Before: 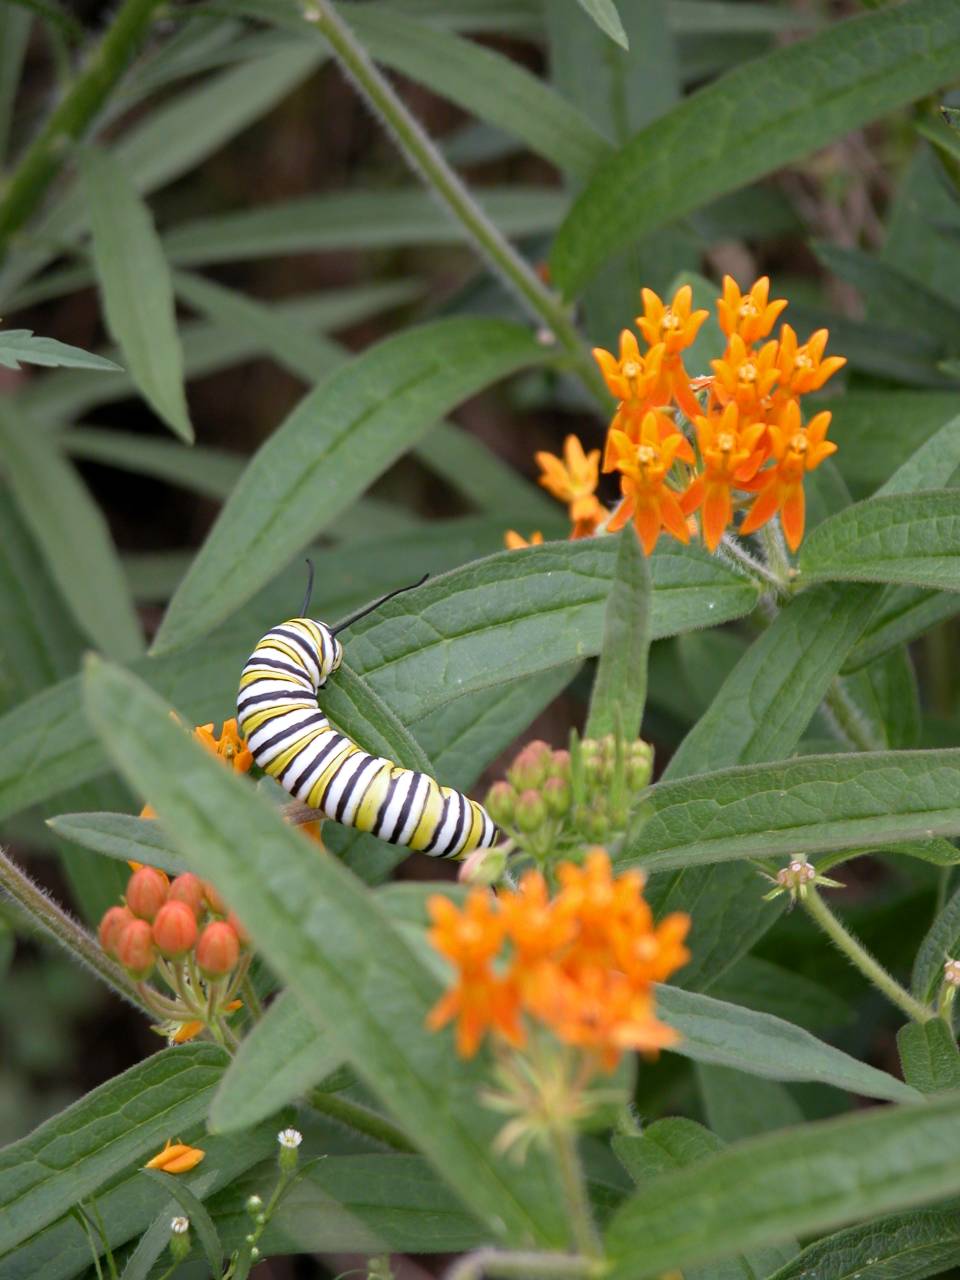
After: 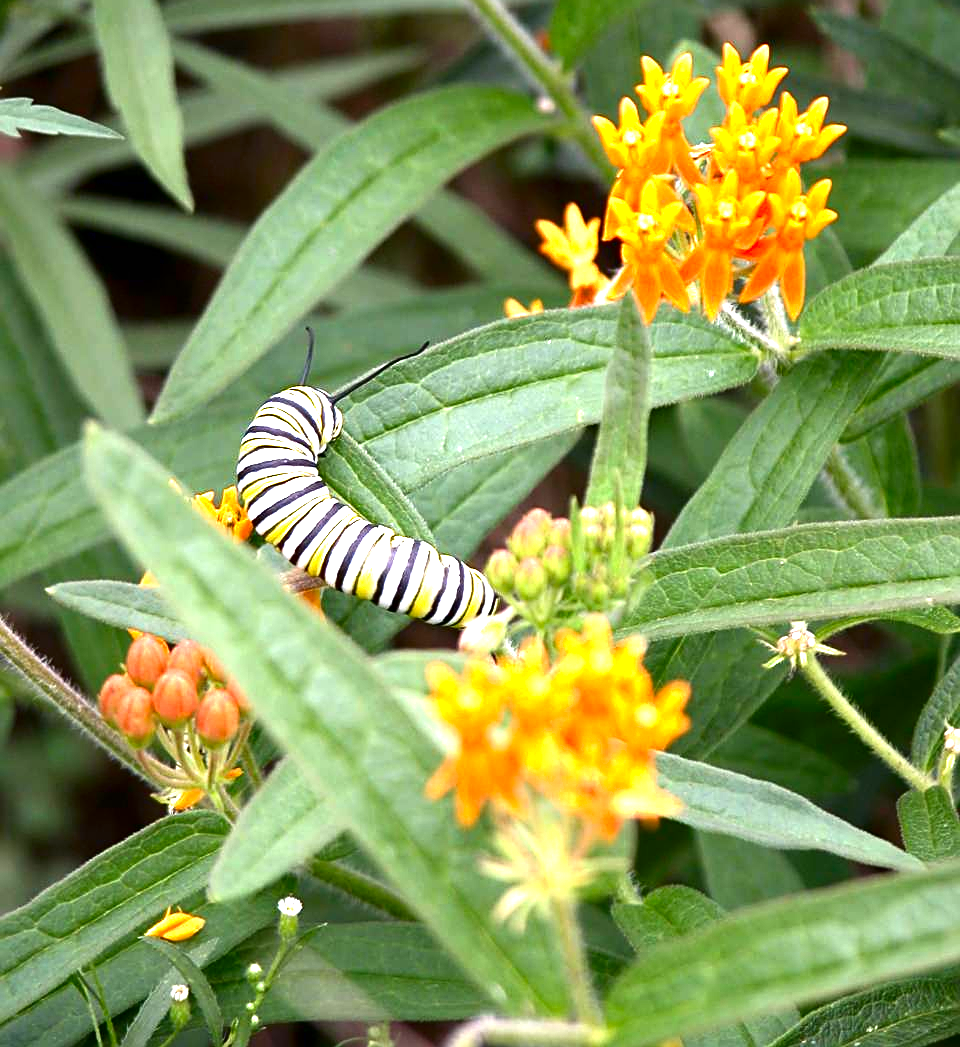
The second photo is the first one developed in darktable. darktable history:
contrast brightness saturation: brightness -0.219, saturation 0.078
shadows and highlights: shadows -29.42, highlights 29.6
crop and rotate: top 18.136%
exposure: black level correction 0, exposure 1.456 EV, compensate exposure bias true, compensate highlight preservation false
sharpen: on, module defaults
